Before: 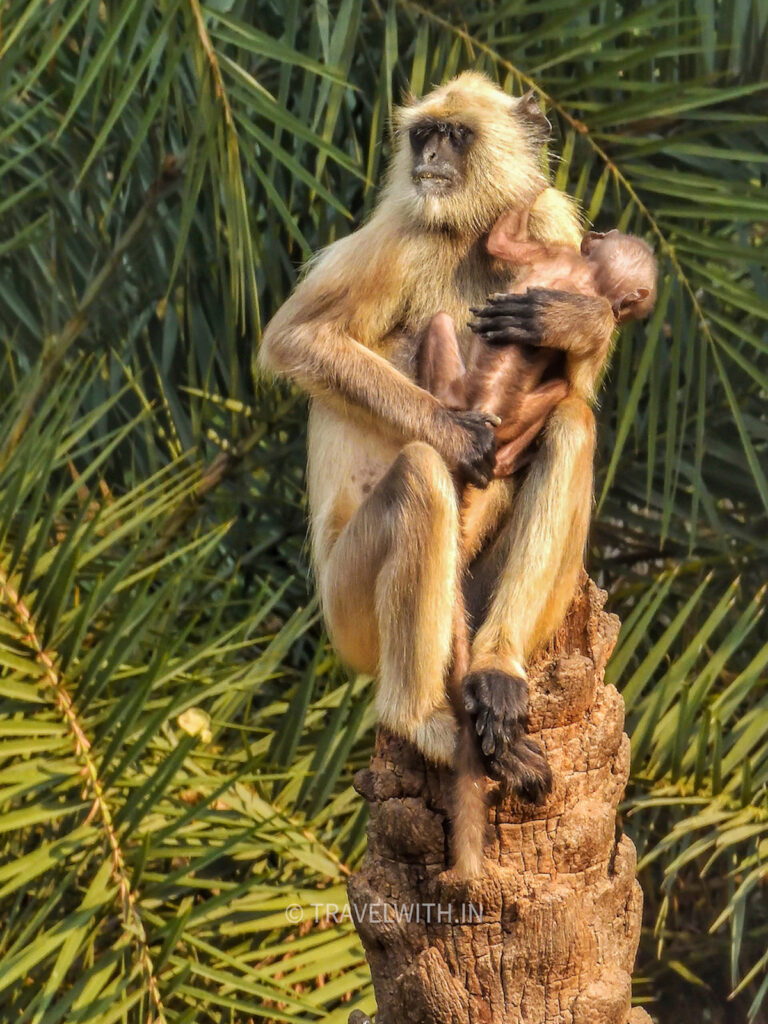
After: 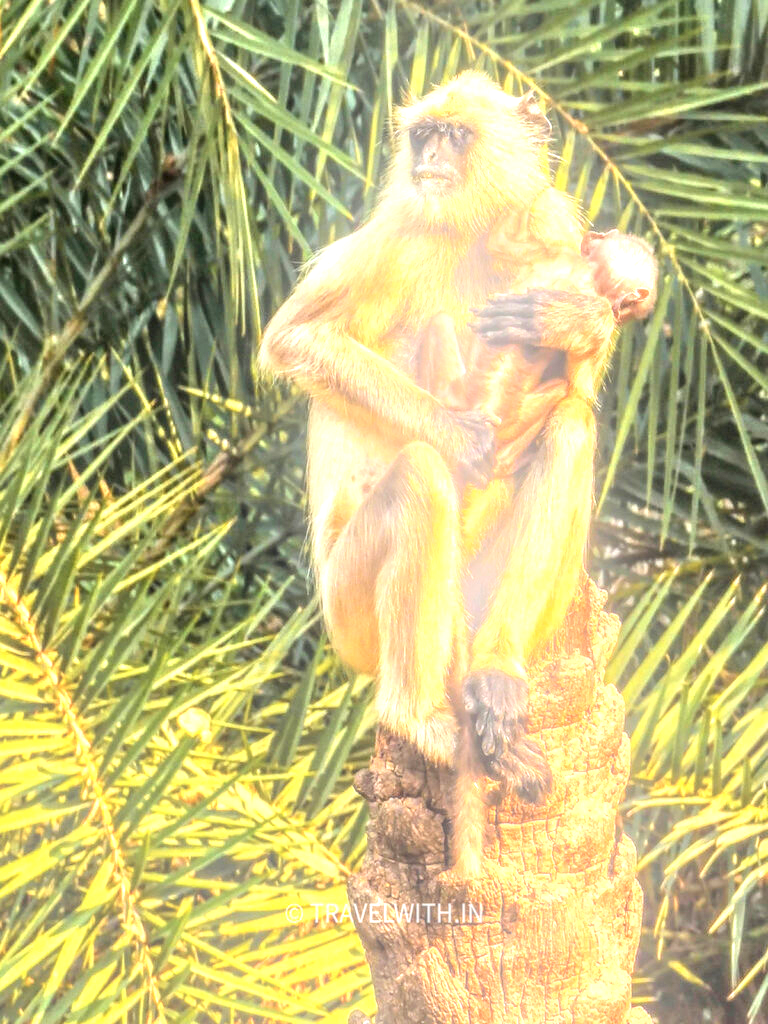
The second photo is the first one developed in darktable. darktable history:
local contrast: detail 203%
rotate and perspective: automatic cropping original format, crop left 0, crop top 0
exposure: black level correction 0, exposure 1.45 EV, compensate exposure bias true, compensate highlight preservation false
bloom: on, module defaults
